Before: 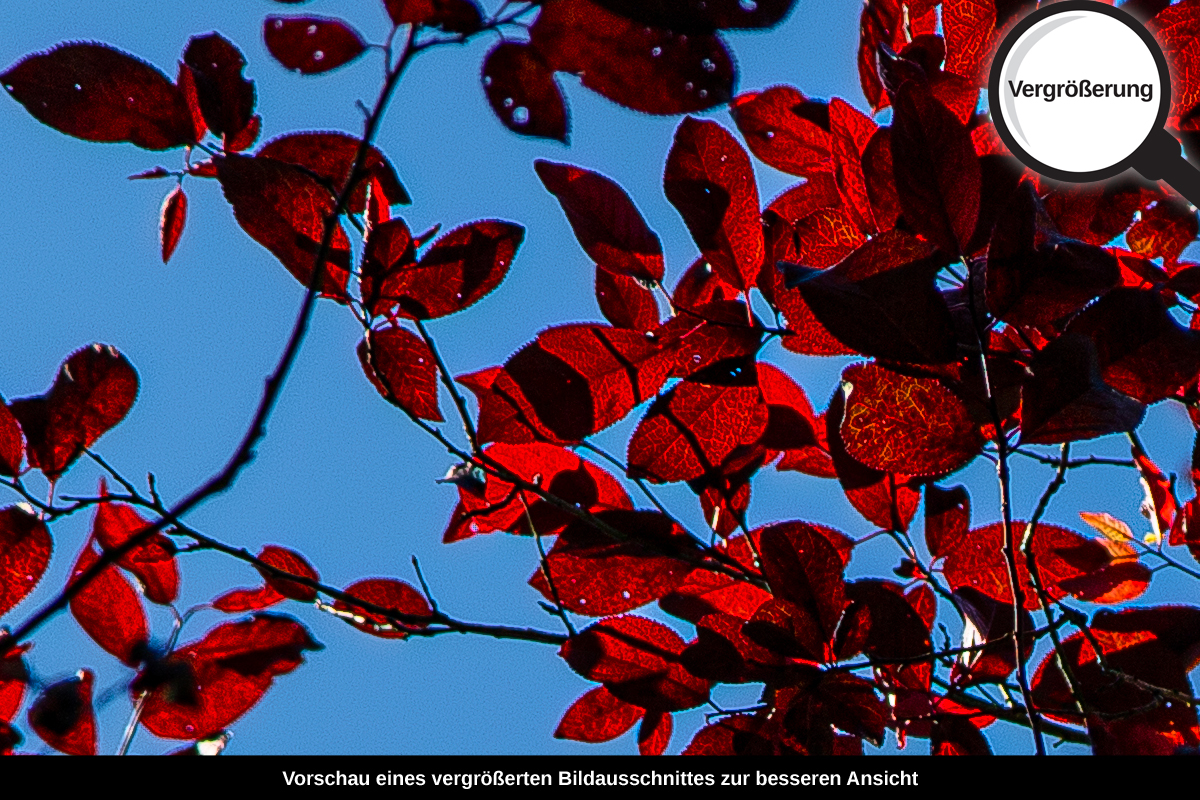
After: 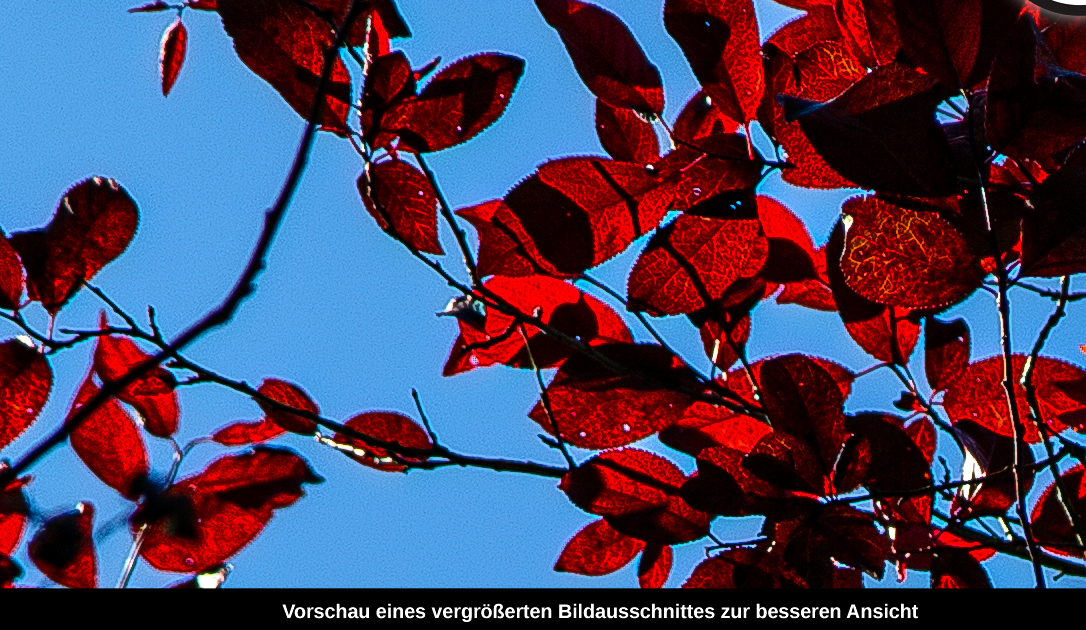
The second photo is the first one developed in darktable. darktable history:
crop: top 20.916%, right 9.437%, bottom 0.316%
tone equalizer: -8 EV -0.417 EV, -7 EV -0.389 EV, -6 EV -0.333 EV, -5 EV -0.222 EV, -3 EV 0.222 EV, -2 EV 0.333 EV, -1 EV 0.389 EV, +0 EV 0.417 EV, edges refinement/feathering 500, mask exposure compensation -1.57 EV, preserve details no
